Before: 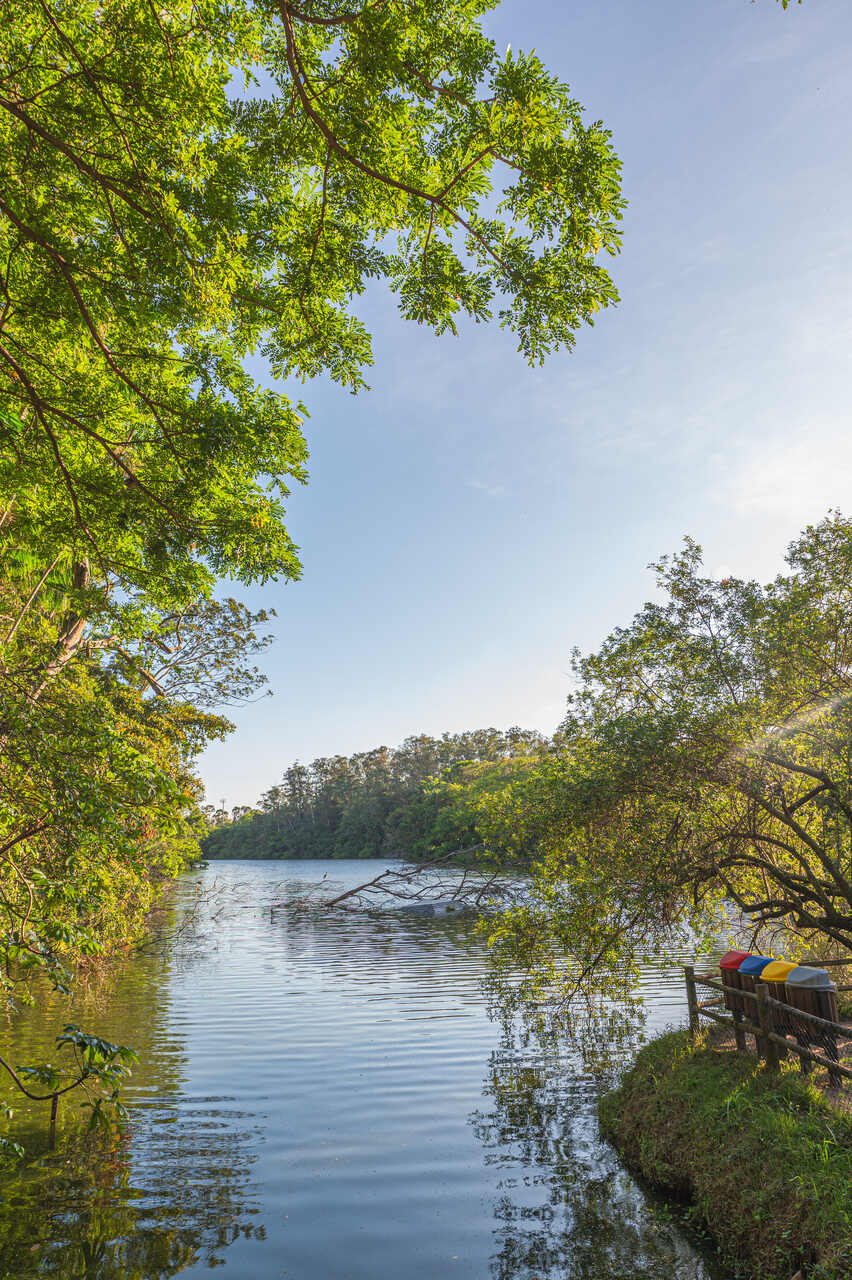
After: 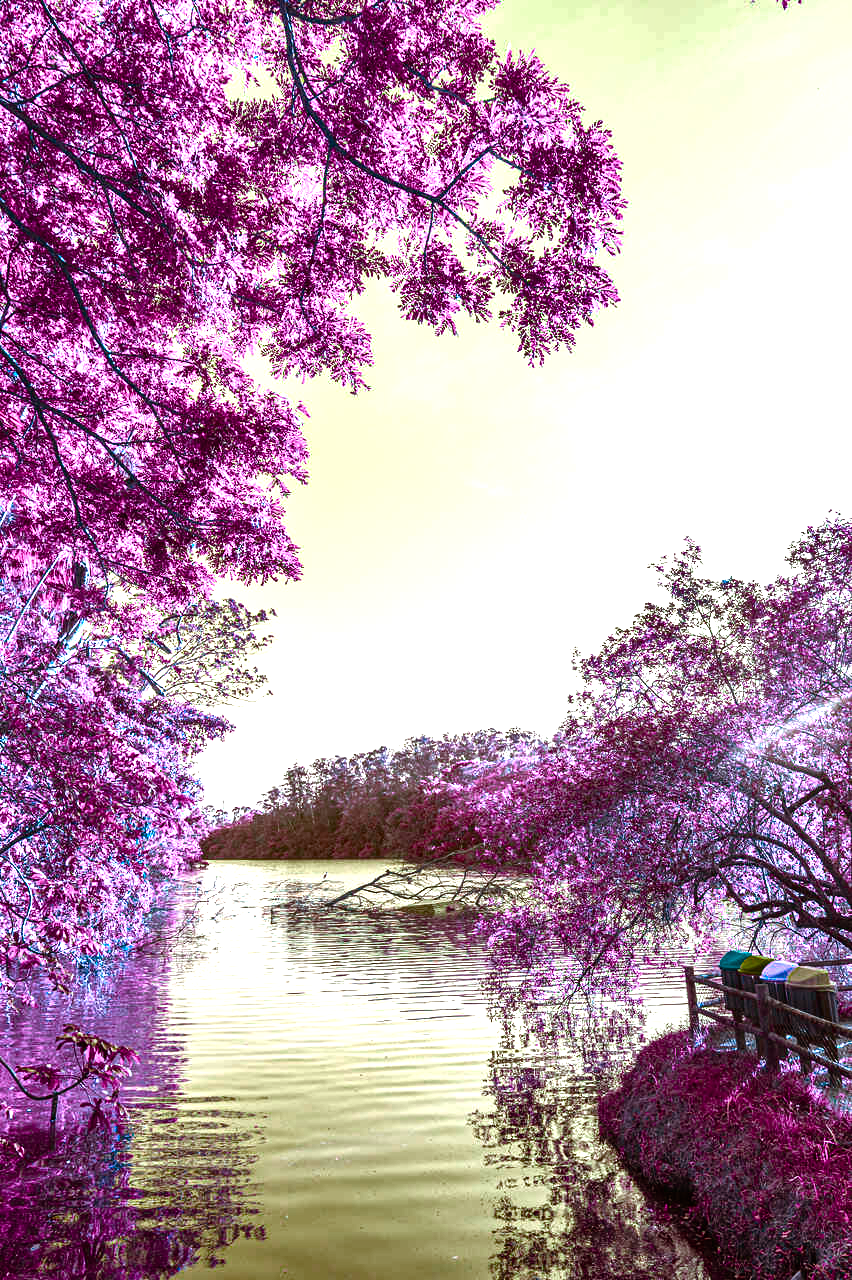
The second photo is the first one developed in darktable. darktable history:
shadows and highlights: shadows 31.44, highlights -32.4, soften with gaussian
exposure: exposure 0.379 EV, compensate exposure bias true, compensate highlight preservation false
color balance rgb: shadows lift › chroma 9.944%, shadows lift › hue 44.01°, perceptual saturation grading › global saturation 20%, perceptual saturation grading › highlights -25.225%, perceptual saturation grading › shadows 49.725%, hue shift -149.64°, perceptual brilliance grading › global brilliance 11.857%, contrast 35.121%, saturation formula JzAzBz (2021)
